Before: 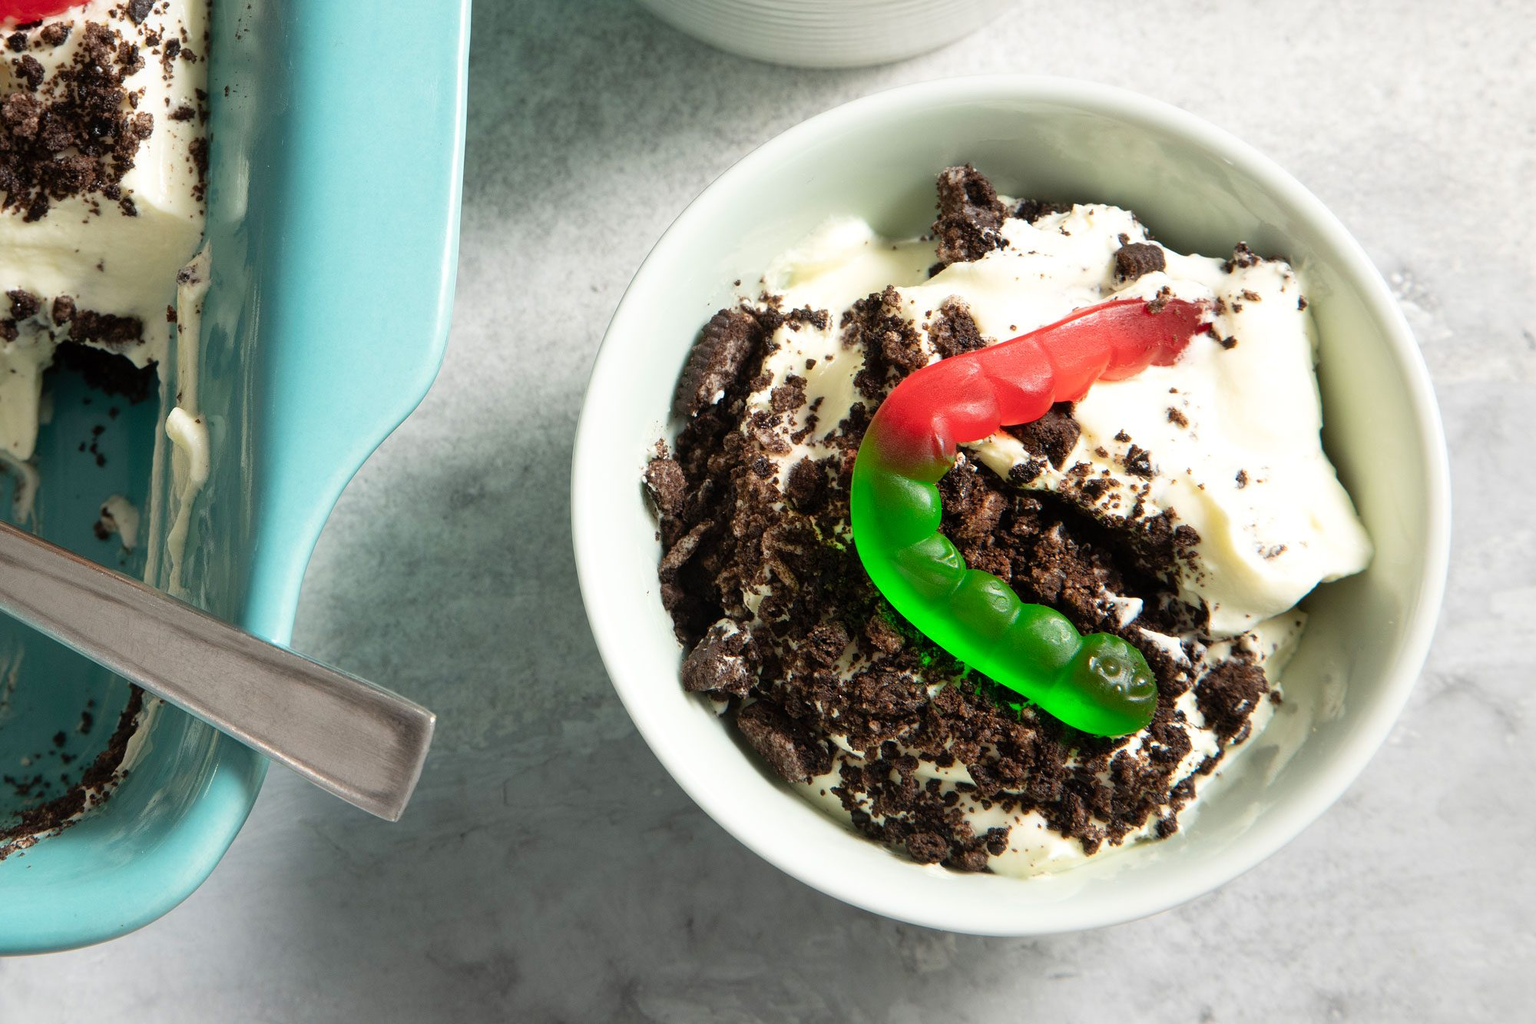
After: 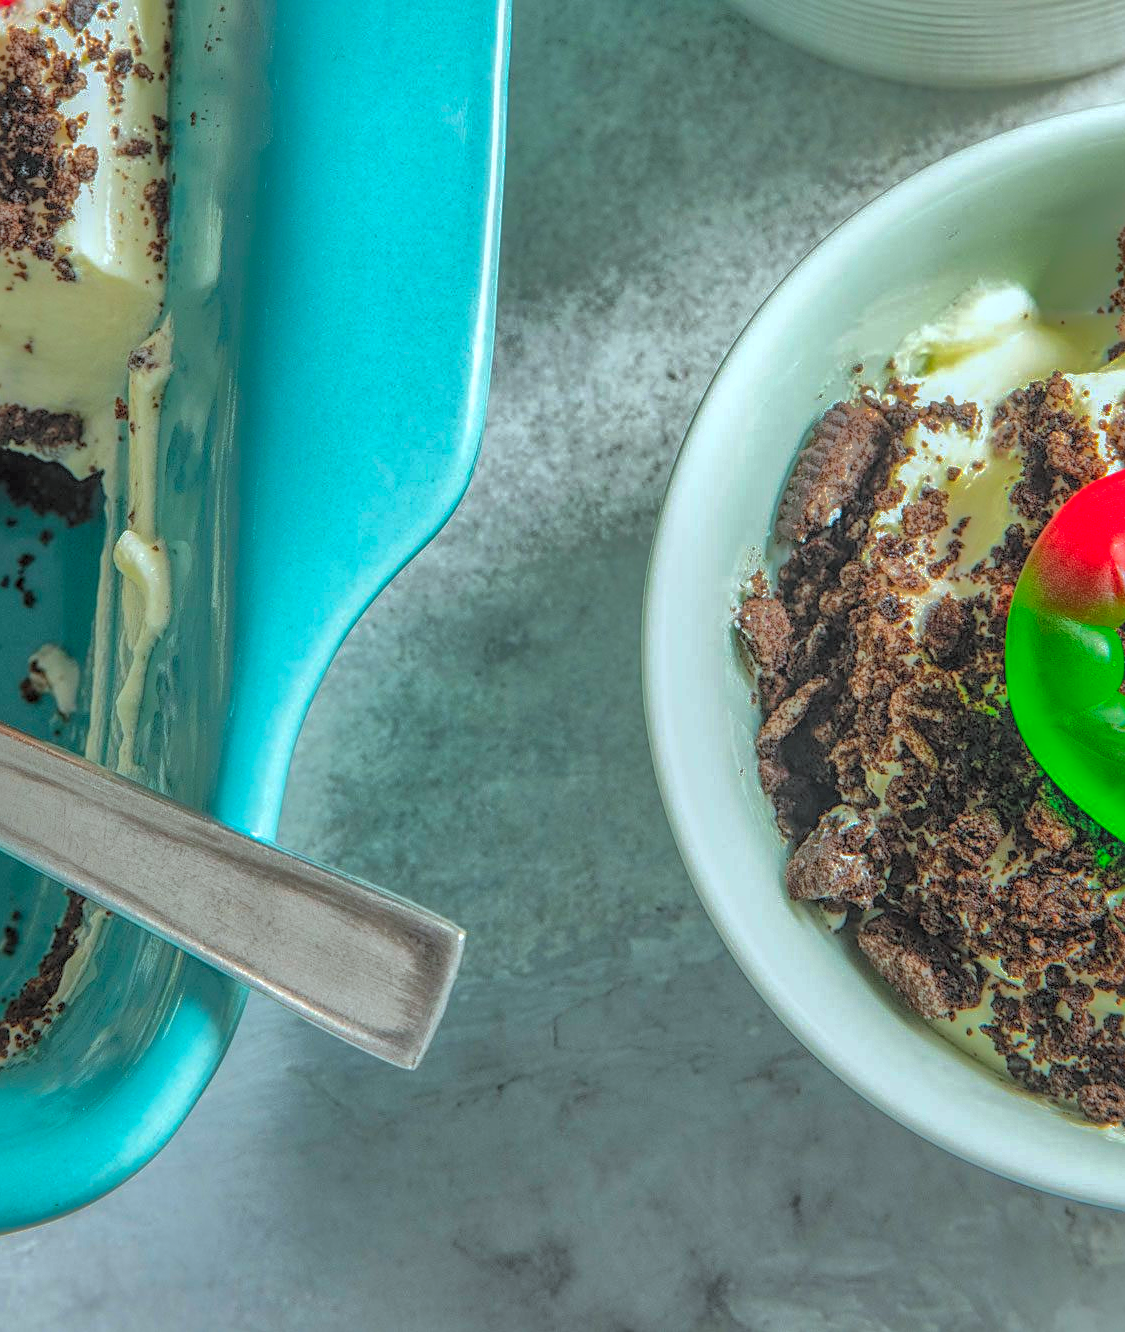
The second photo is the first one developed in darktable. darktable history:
local contrast: highlights 20%, shadows 30%, detail 200%, midtone range 0.2
sharpen: radius 2.529, amount 0.323
color correction: highlights a* -10.04, highlights b* -10.37
crop: left 5.114%, right 38.589%
contrast brightness saturation: contrast 0.07, brightness 0.18, saturation 0.4
shadows and highlights: shadows 38.43, highlights -74.54
